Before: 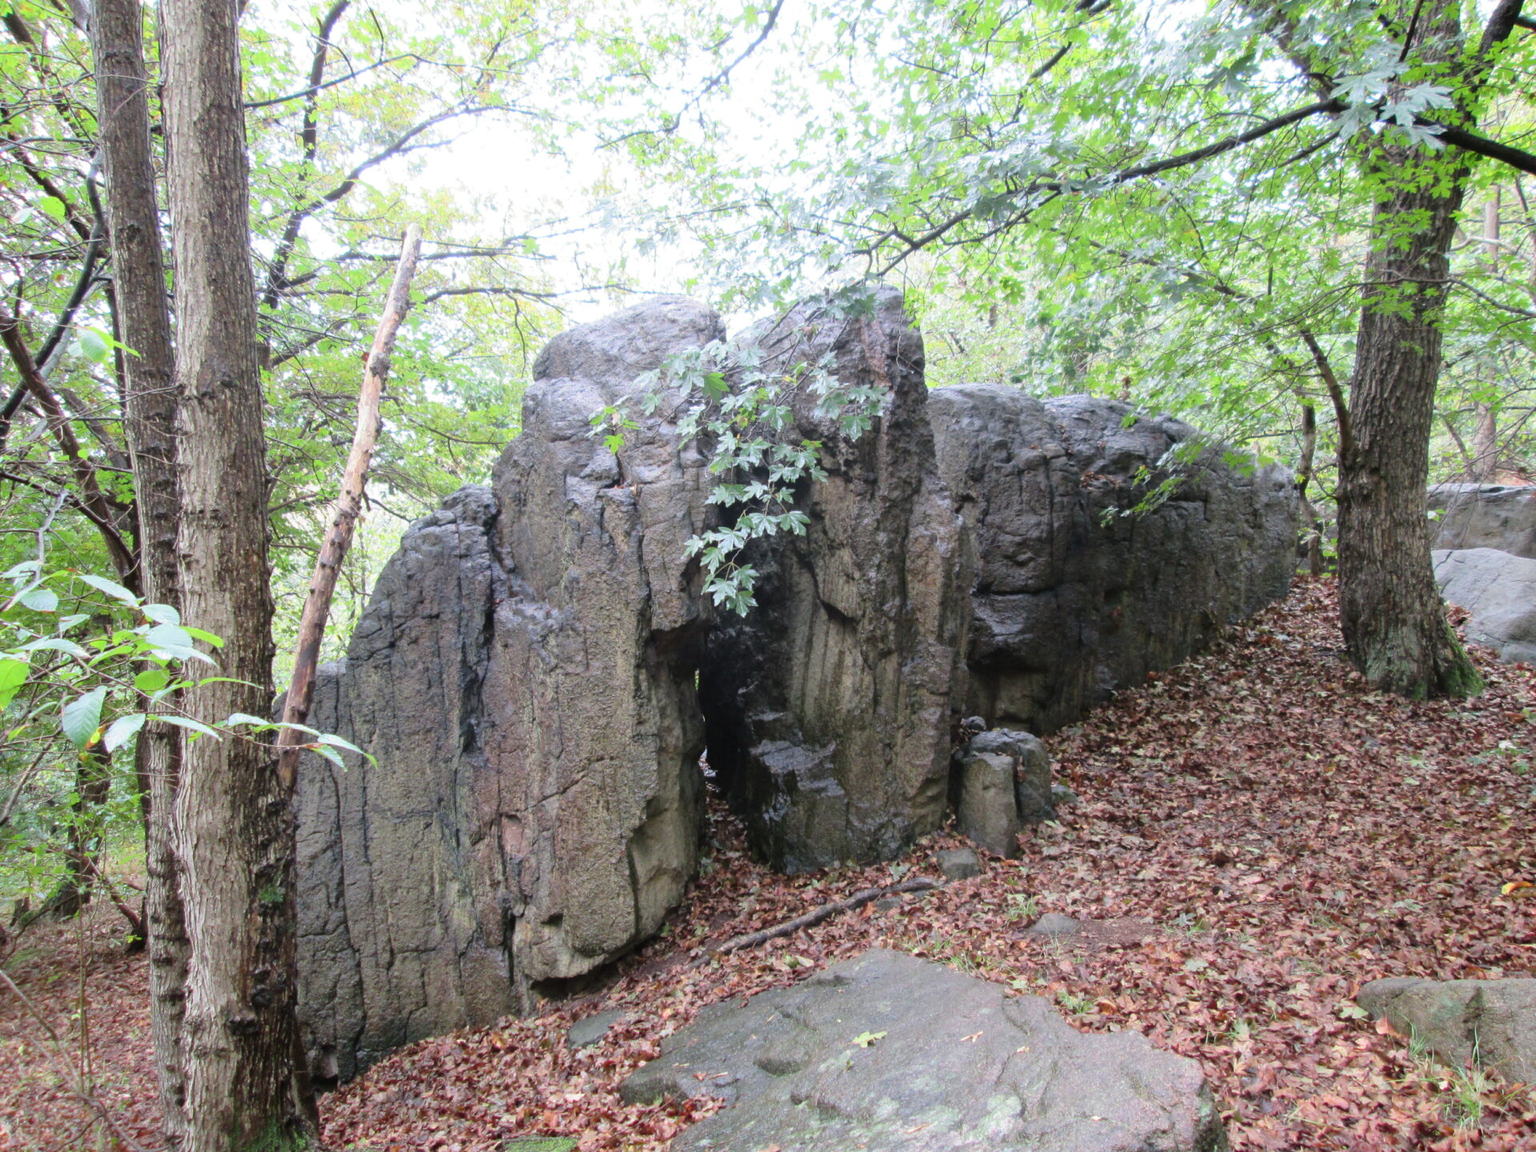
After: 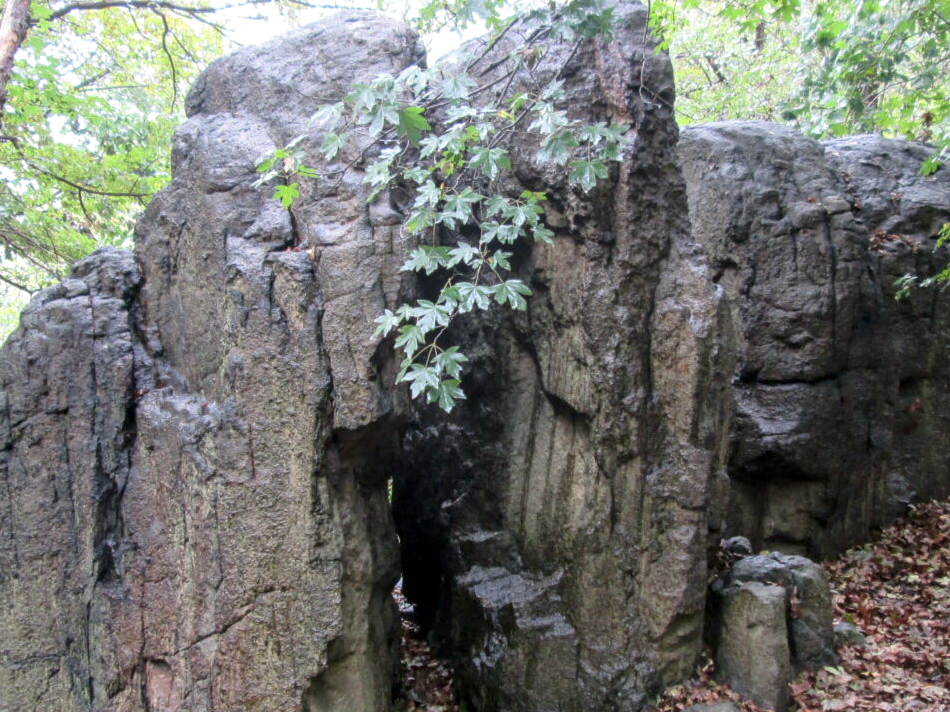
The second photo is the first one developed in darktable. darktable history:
crop: left 25.074%, top 24.962%, right 25.397%, bottom 25.577%
local contrast: detail 130%
